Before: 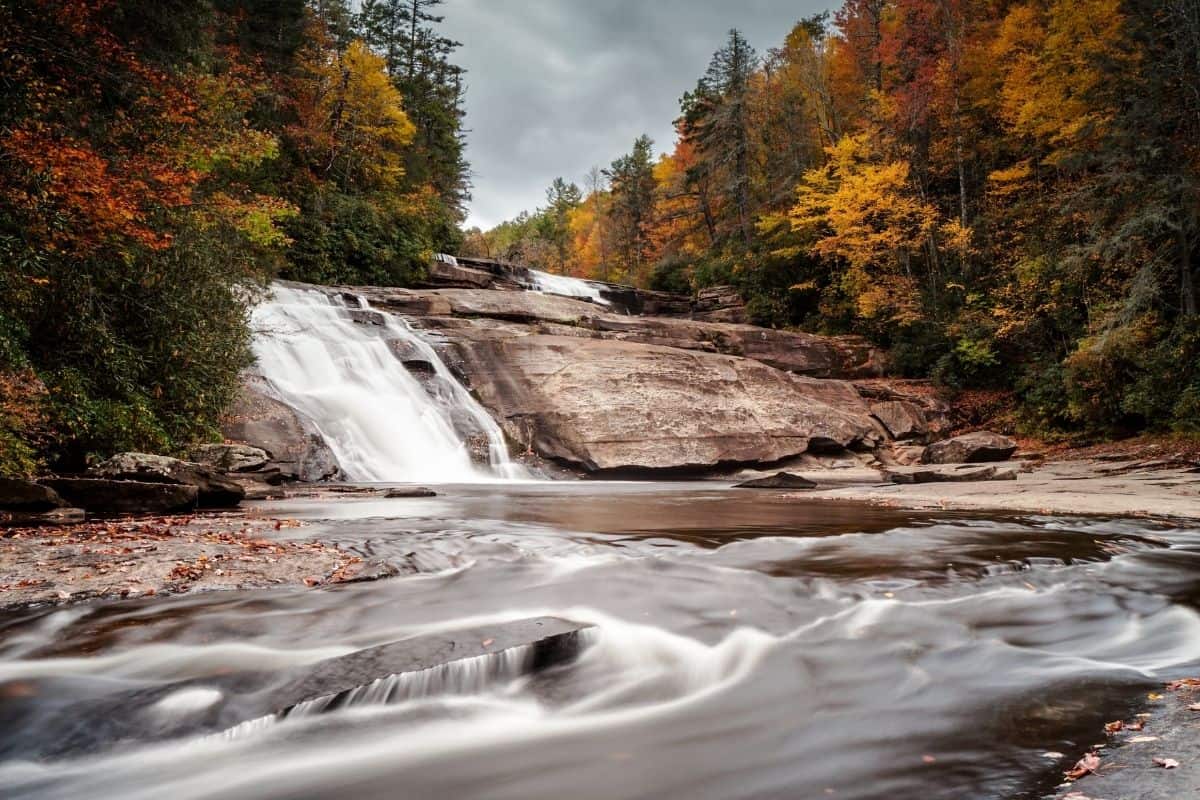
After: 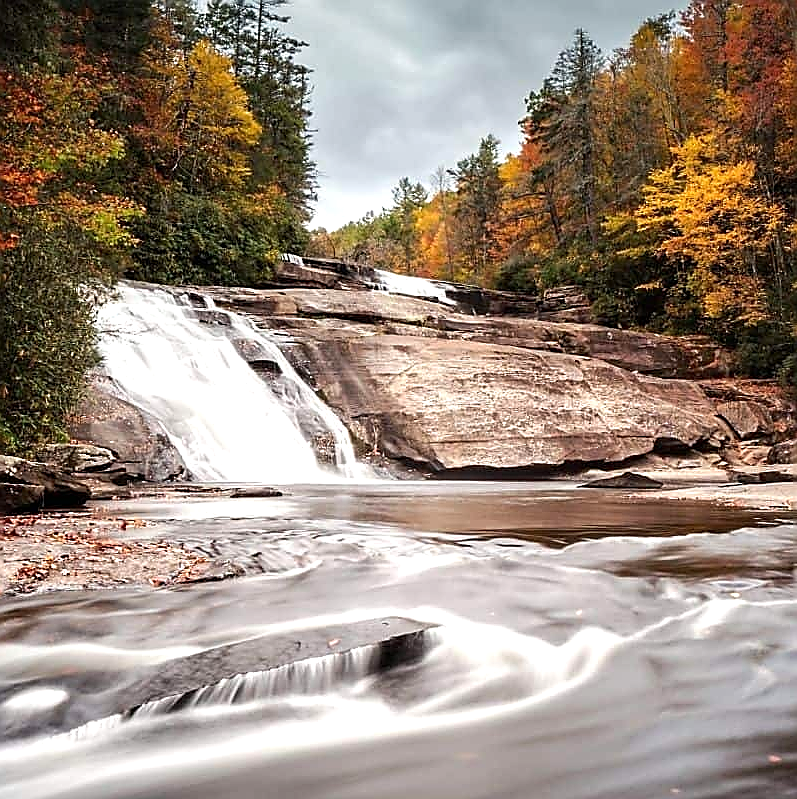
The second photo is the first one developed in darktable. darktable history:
sharpen: radius 1.383, amount 1.262, threshold 0.602
crop and rotate: left 12.894%, right 20.621%
exposure: exposure 0.522 EV, compensate exposure bias true, compensate highlight preservation false
